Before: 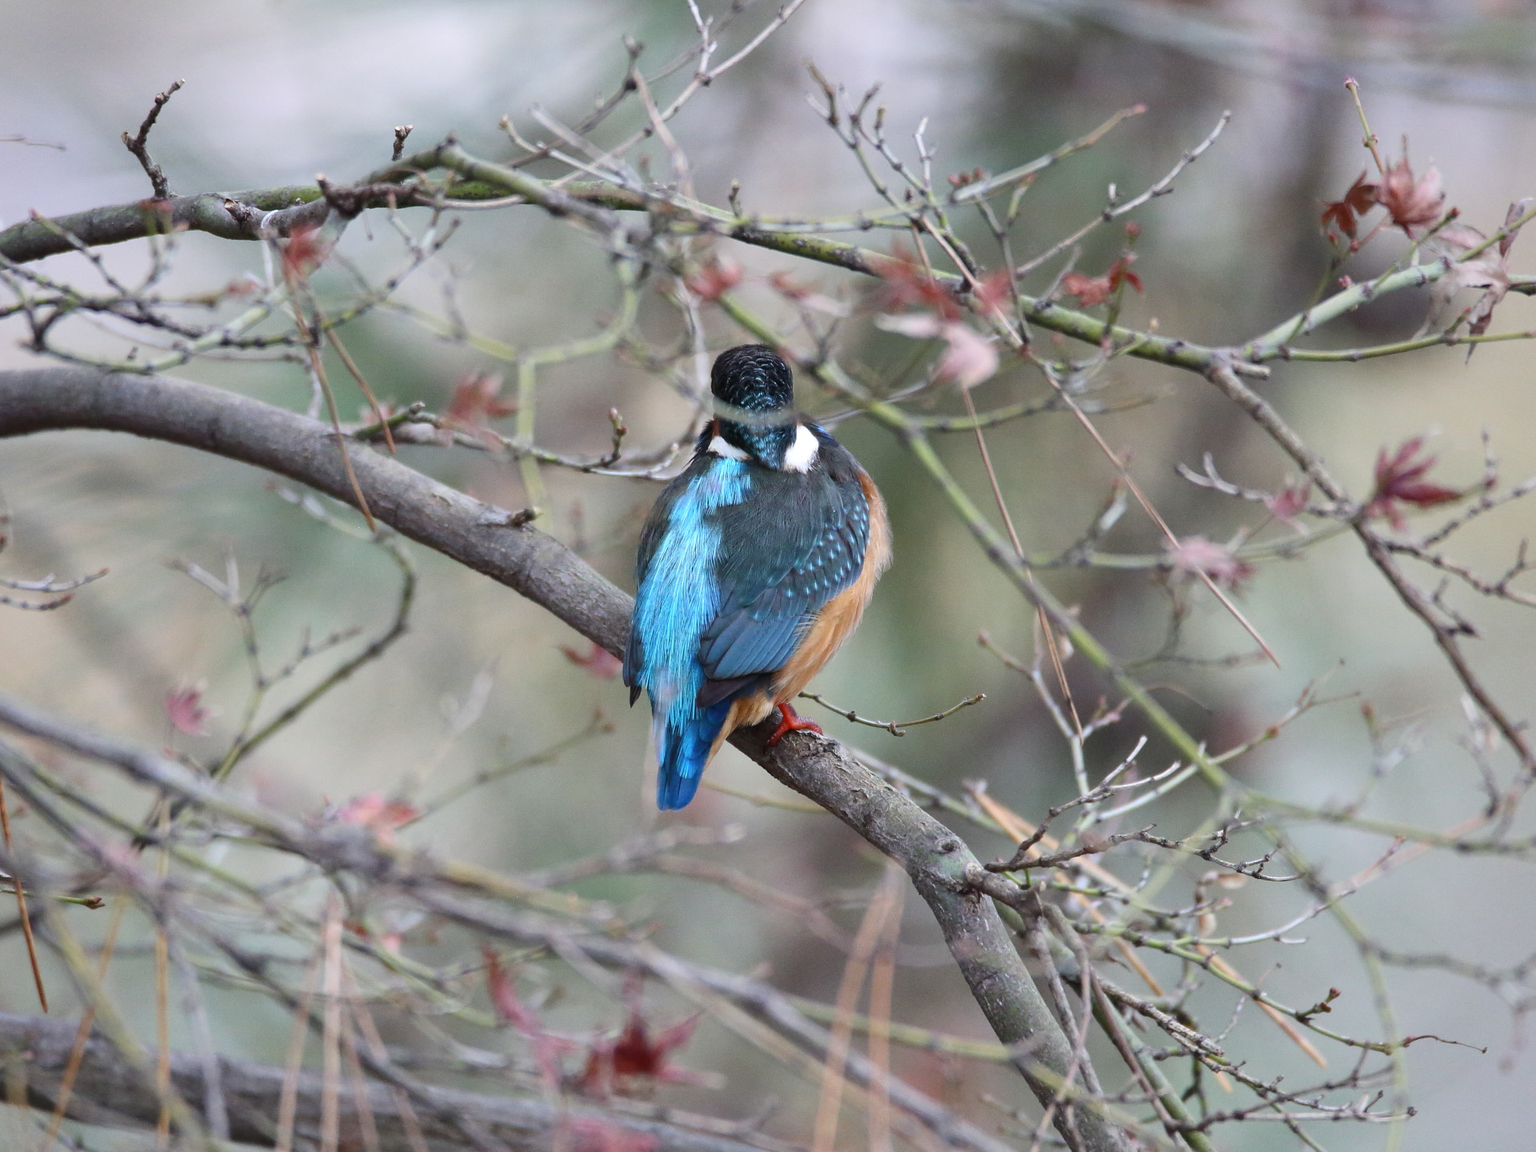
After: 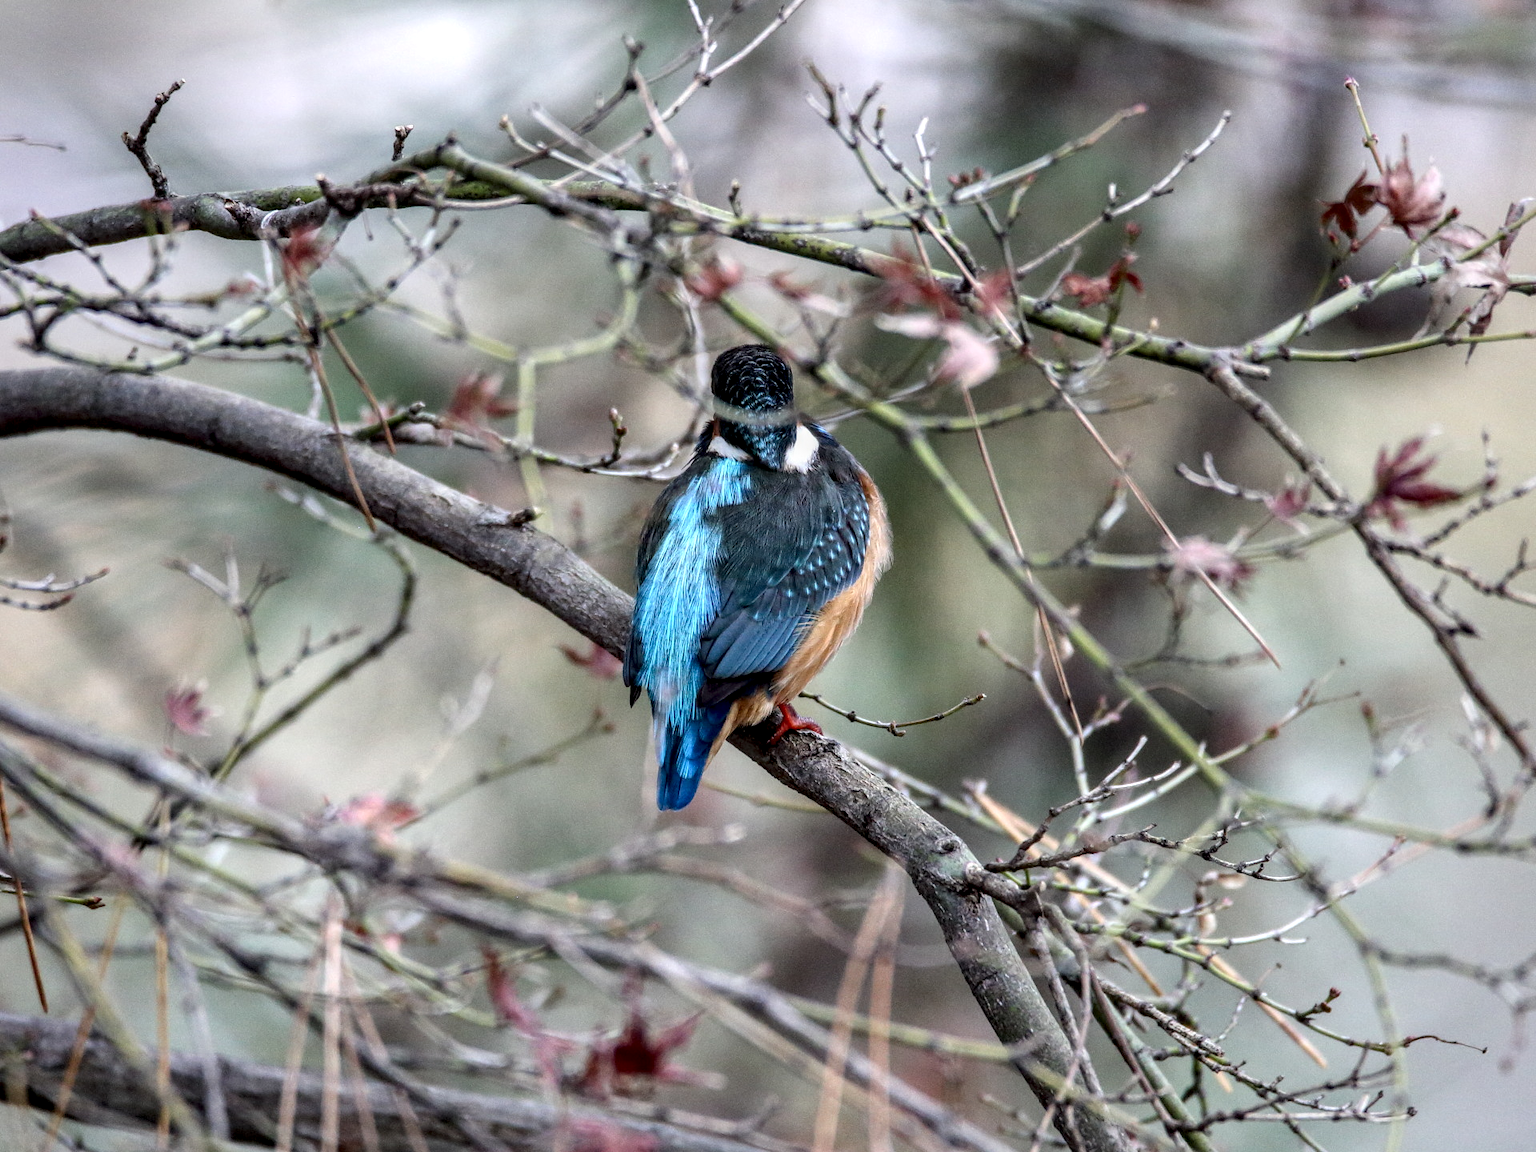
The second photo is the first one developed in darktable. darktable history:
local contrast: highlights 7%, shadows 36%, detail 184%, midtone range 0.468
